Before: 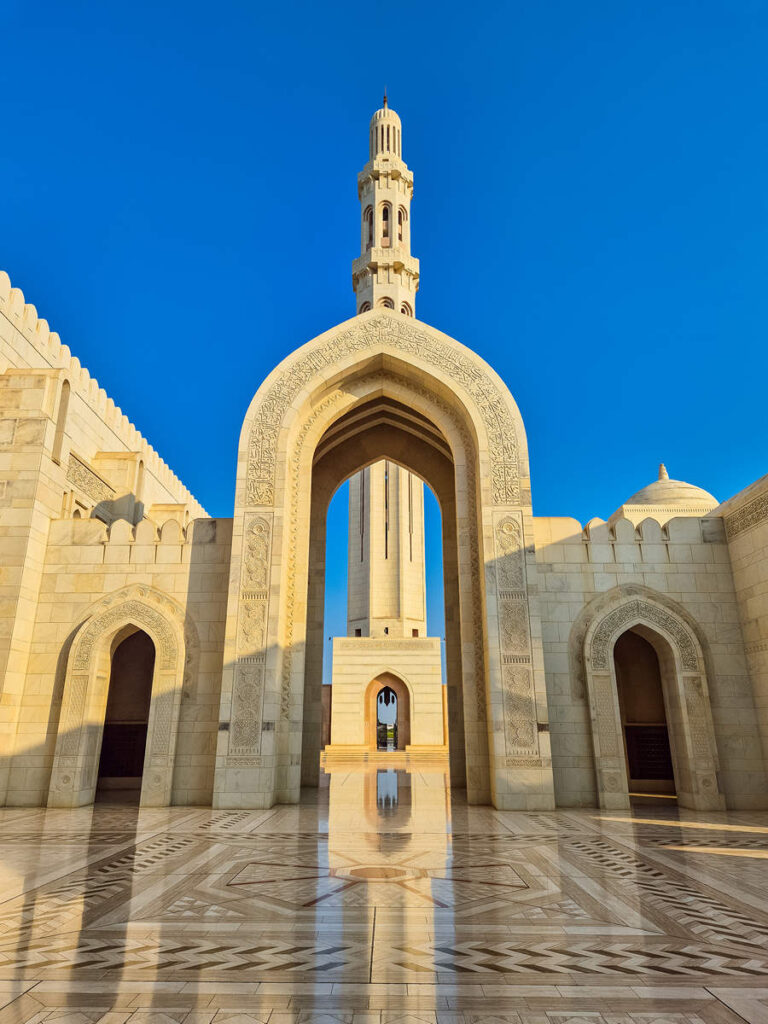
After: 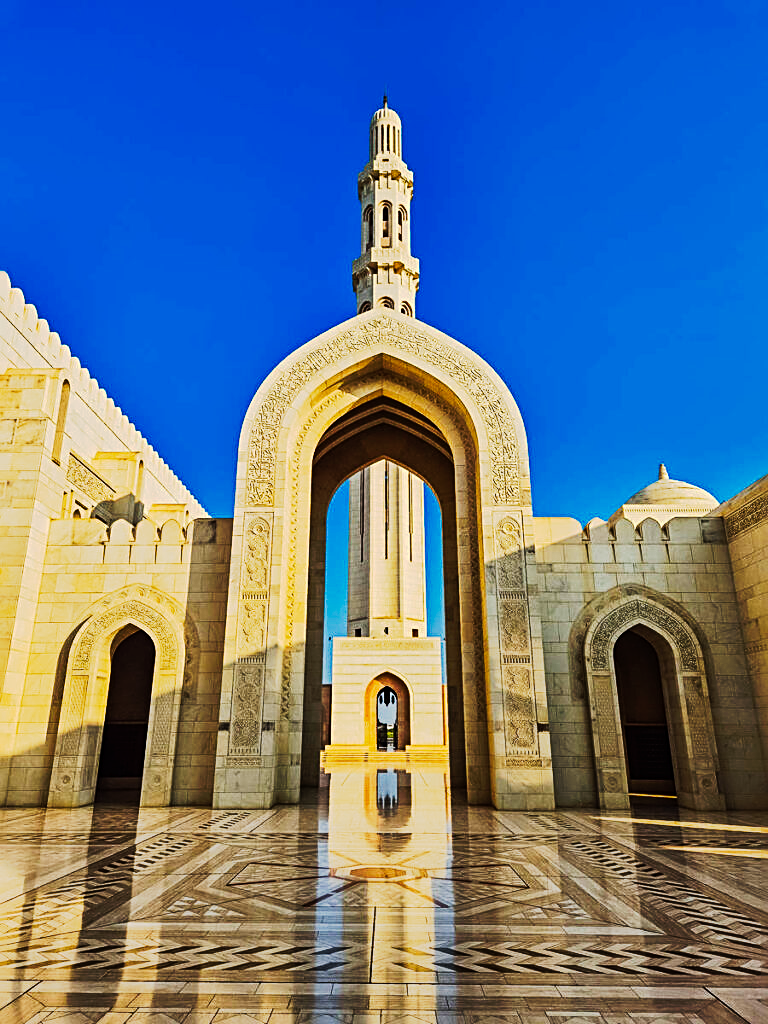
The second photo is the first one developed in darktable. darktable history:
tone curve: curves: ch0 [(0, 0) (0.003, 0.006) (0.011, 0.006) (0.025, 0.008) (0.044, 0.014) (0.069, 0.02) (0.1, 0.025) (0.136, 0.037) (0.177, 0.053) (0.224, 0.086) (0.277, 0.13) (0.335, 0.189) (0.399, 0.253) (0.468, 0.375) (0.543, 0.521) (0.623, 0.671) (0.709, 0.789) (0.801, 0.841) (0.898, 0.889) (1, 1)], preserve colors none
sharpen: radius 2.543, amount 0.636
